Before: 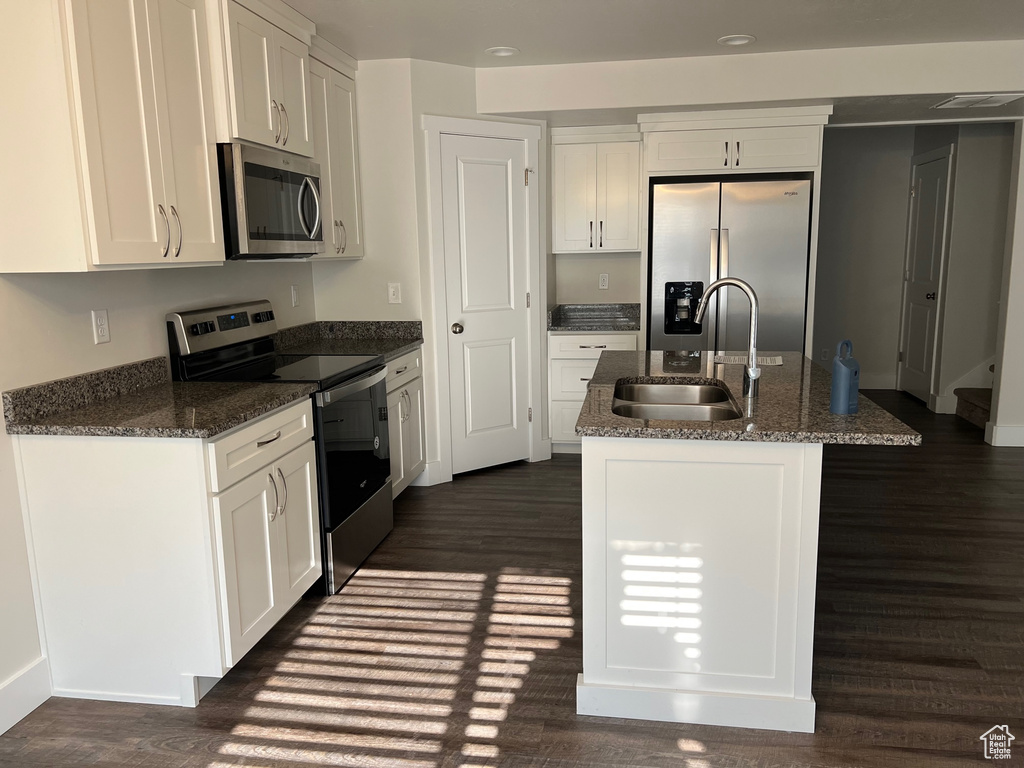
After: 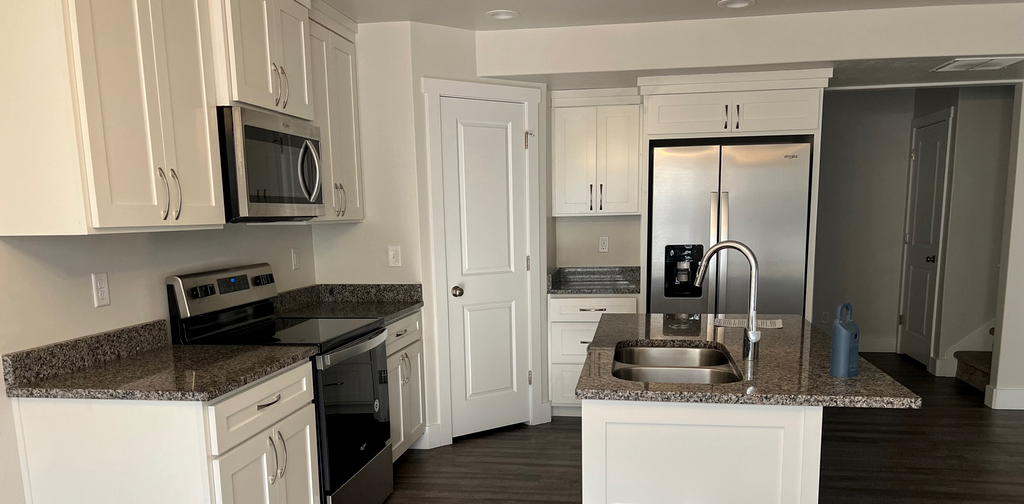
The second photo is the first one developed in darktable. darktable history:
crop and rotate: top 4.848%, bottom 29.503%
local contrast: highlights 100%, shadows 100%, detail 120%, midtone range 0.2
